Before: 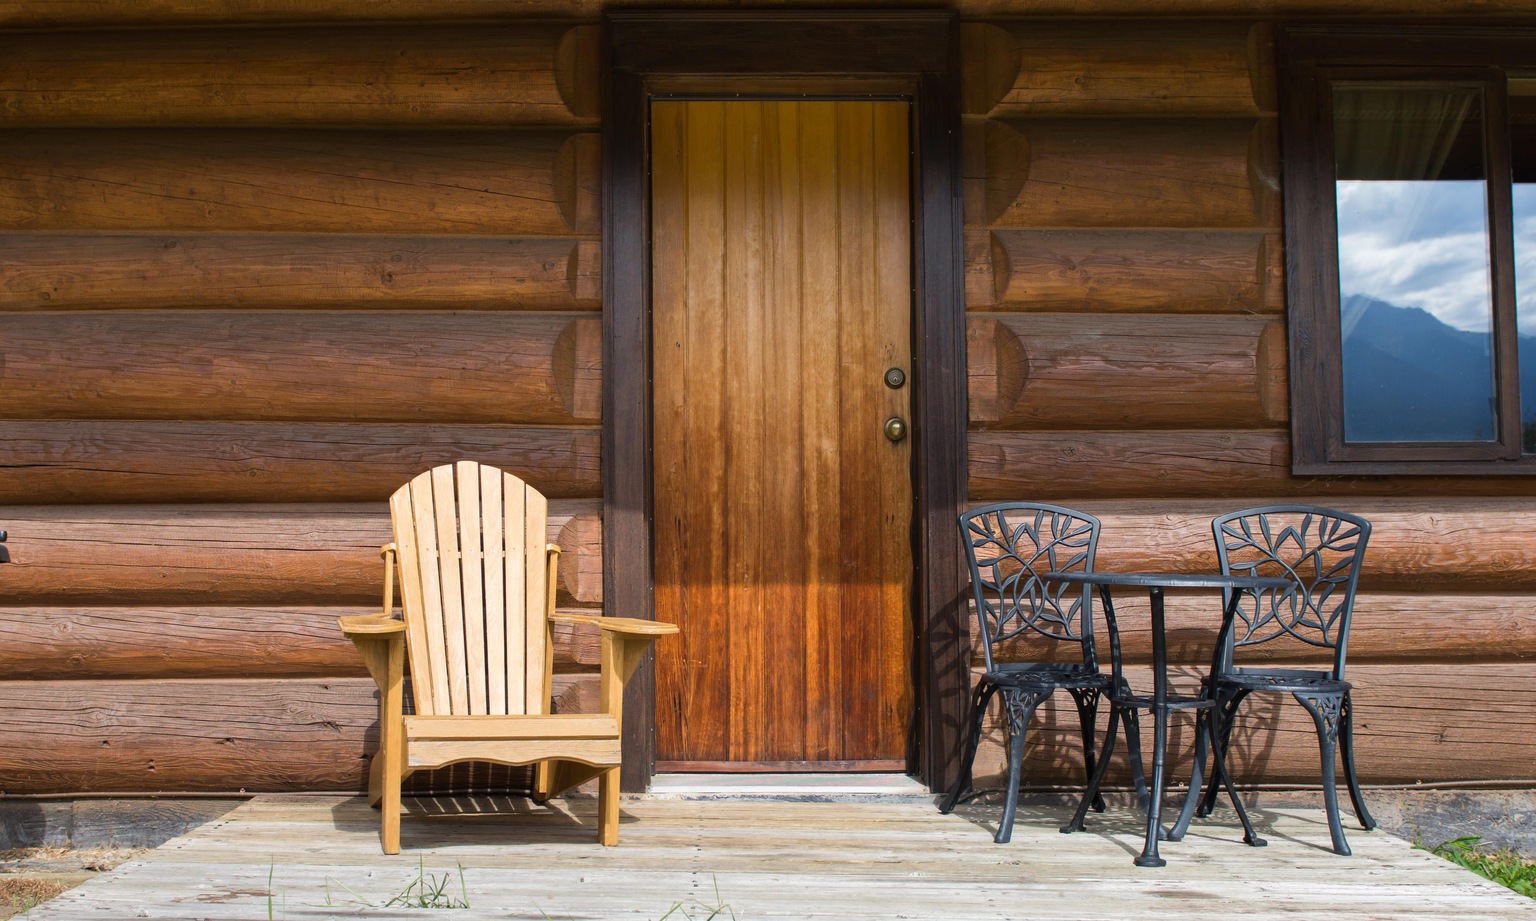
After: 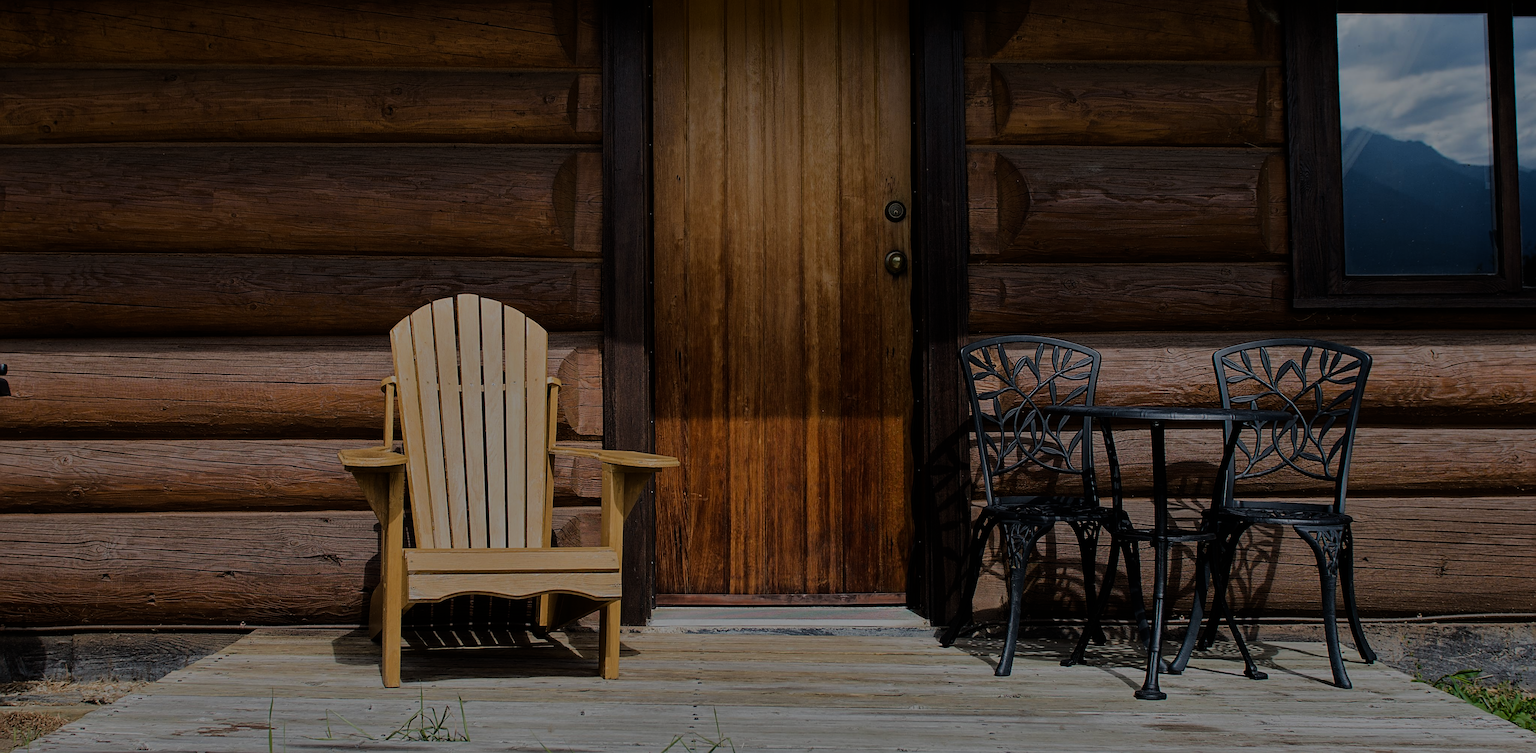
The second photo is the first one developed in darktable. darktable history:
tone equalizer: -8 EV -1.97 EV, -7 EV -1.98 EV, -6 EV -1.99 EV, -5 EV -1.99 EV, -4 EV -1.98 EV, -3 EV -1.97 EV, -2 EV -1.99 EV, -1 EV -1.61 EV, +0 EV -1.98 EV
crop and rotate: top 18.221%
haze removal: compatibility mode true, adaptive false
sharpen: radius 2.557, amount 0.645
filmic rgb: black relative exposure -7.65 EV, white relative exposure 4.56 EV, hardness 3.61, contrast 1.058
